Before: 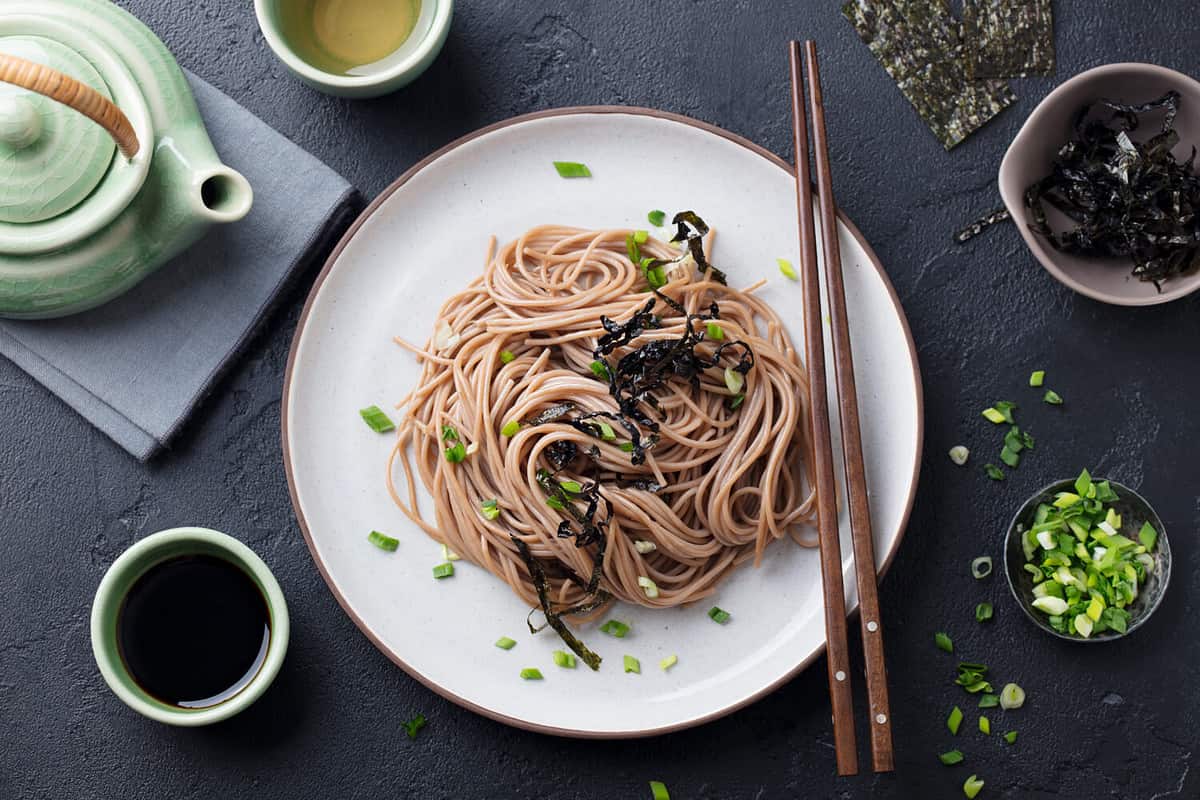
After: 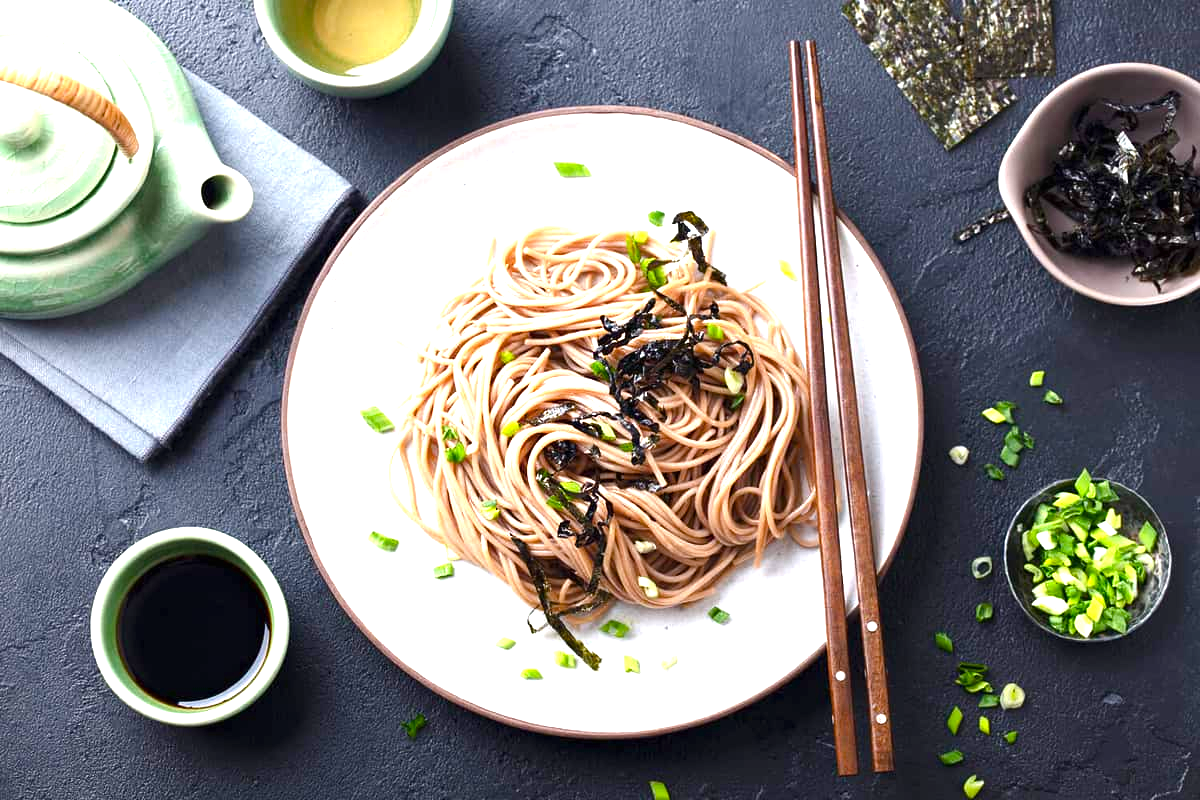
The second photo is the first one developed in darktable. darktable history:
exposure: black level correction 0, exposure 0.897 EV, compensate exposure bias true, compensate highlight preservation false
color balance rgb: shadows lift › luminance -20.012%, power › luminance 3.45%, power › hue 232.46°, perceptual saturation grading › global saturation 20%, perceptual saturation grading › highlights -25.891%, perceptual saturation grading › shadows 24.038%, perceptual brilliance grading › highlights 11.551%, global vibrance 14.664%
